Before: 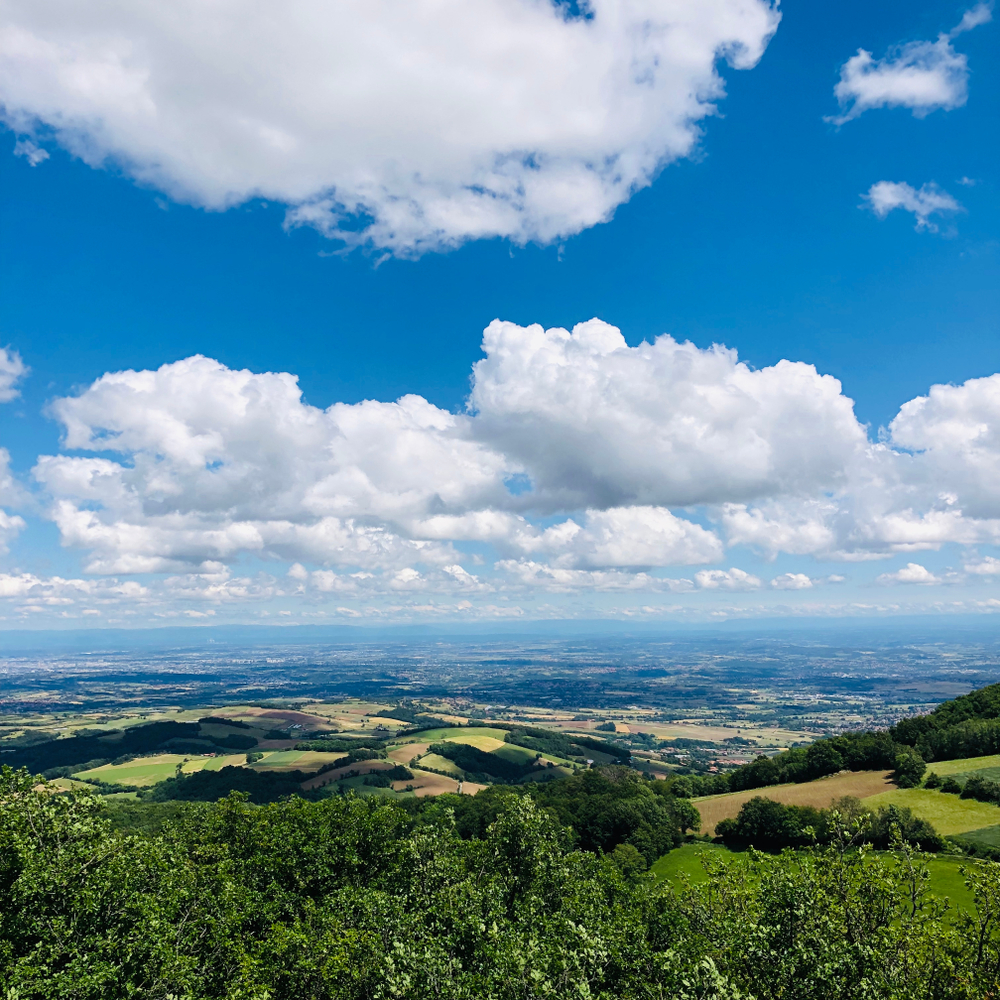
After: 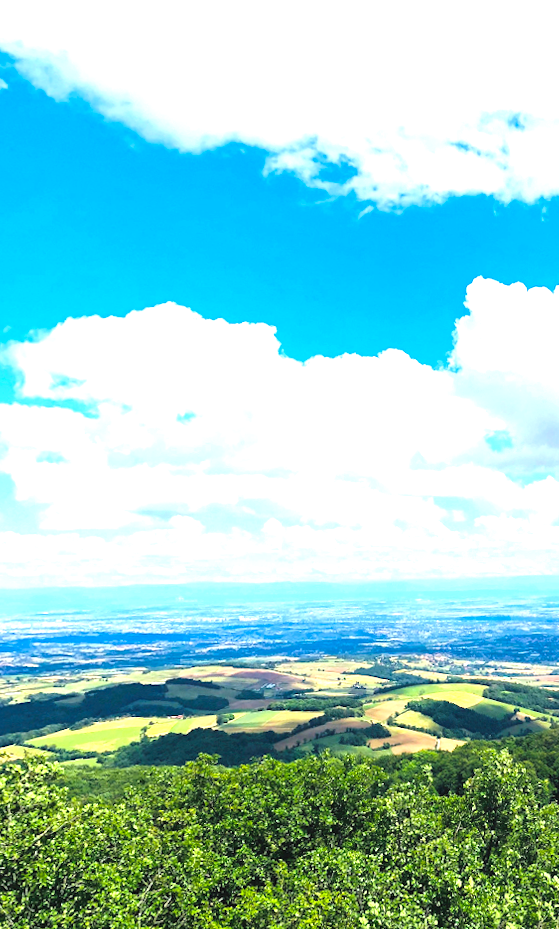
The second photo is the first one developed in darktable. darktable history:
crop: left 5.114%, right 38.589%
rotate and perspective: rotation 0.679°, lens shift (horizontal) 0.136, crop left 0.009, crop right 0.991, crop top 0.078, crop bottom 0.95
contrast brightness saturation: brightness 0.09, saturation 0.19
exposure: black level correction 0, exposure 1.45 EV, compensate exposure bias true, compensate highlight preservation false
